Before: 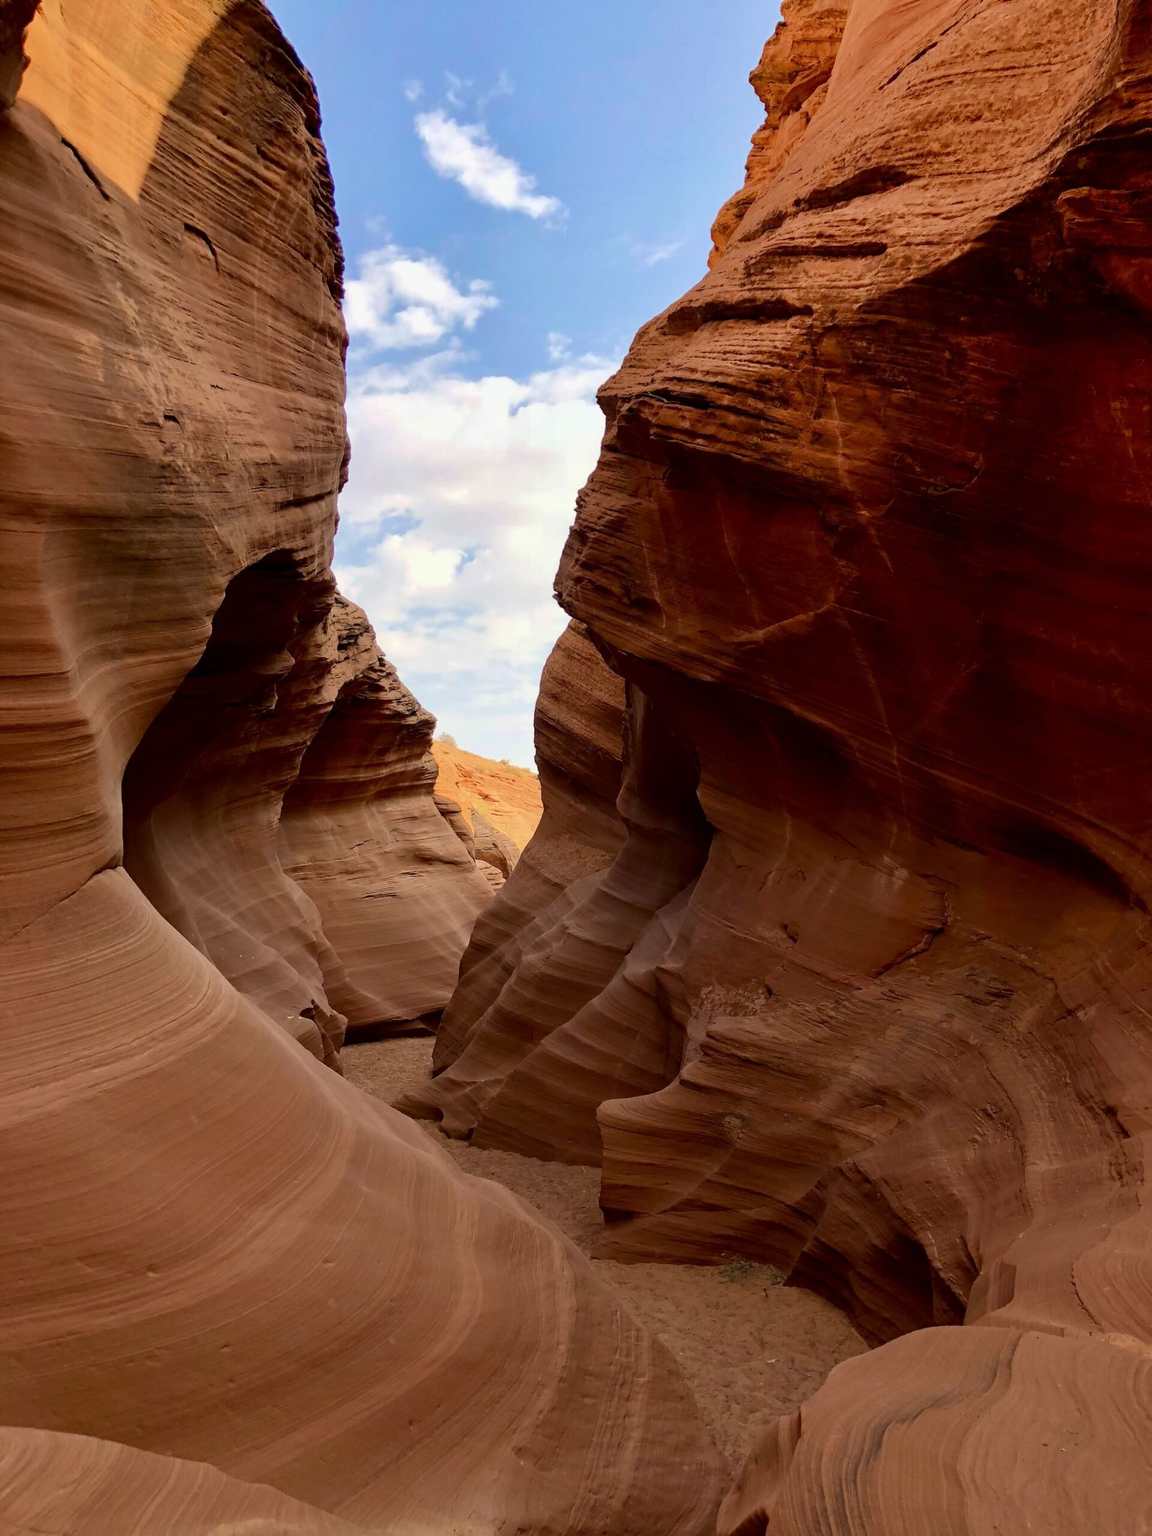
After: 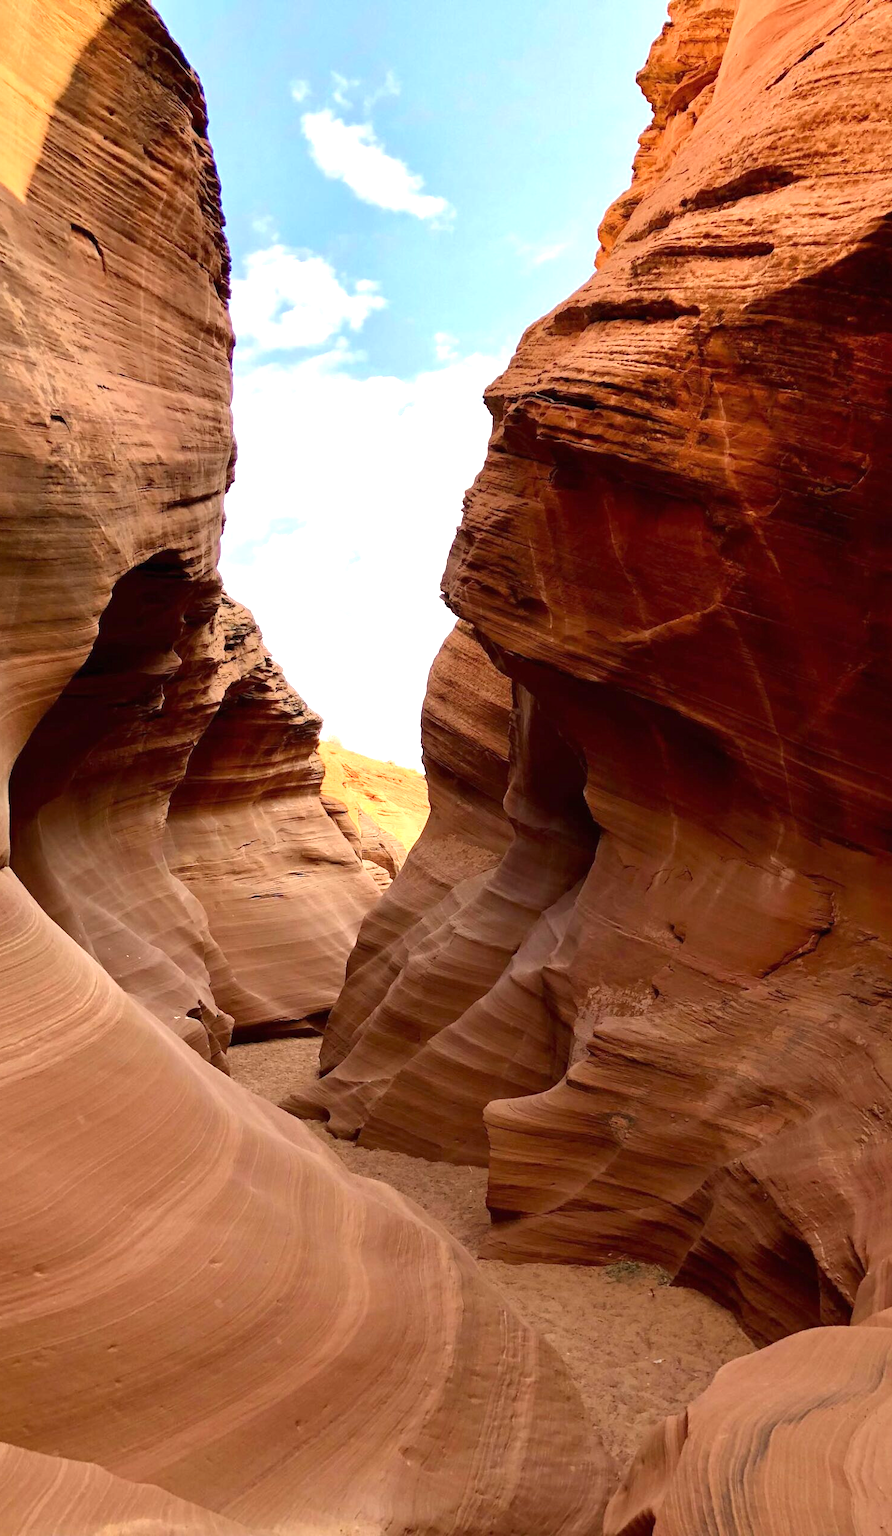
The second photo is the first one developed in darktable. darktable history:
exposure: black level correction 0, exposure 1 EV, compensate exposure bias true, compensate highlight preservation false
crop: left 9.88%, right 12.664%
